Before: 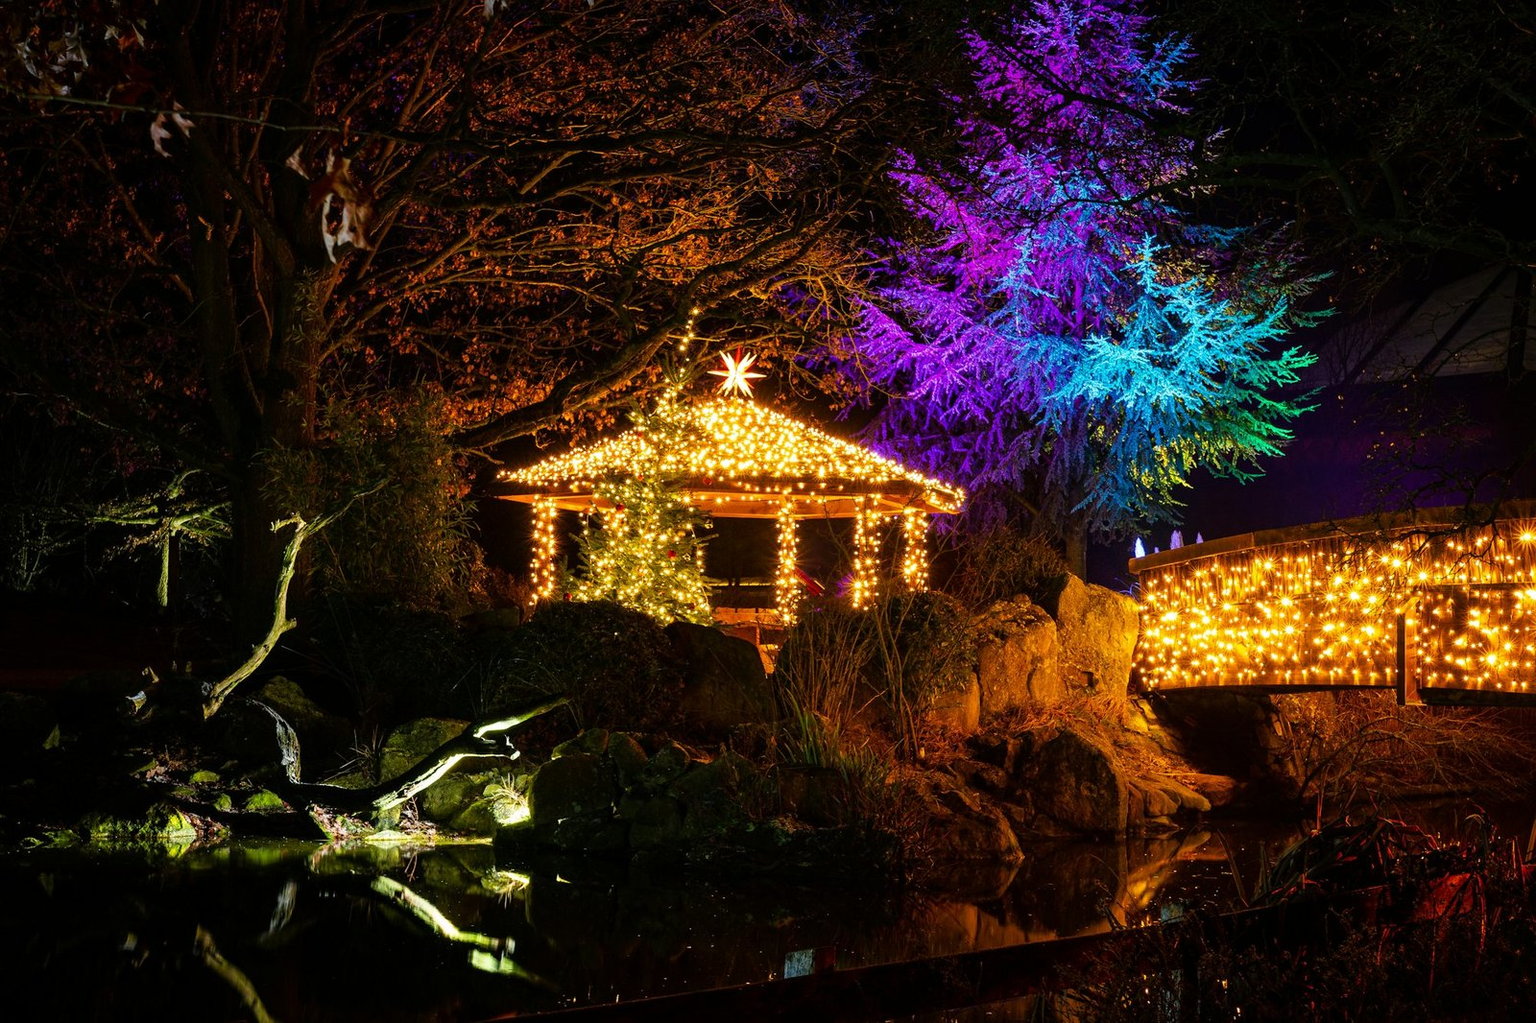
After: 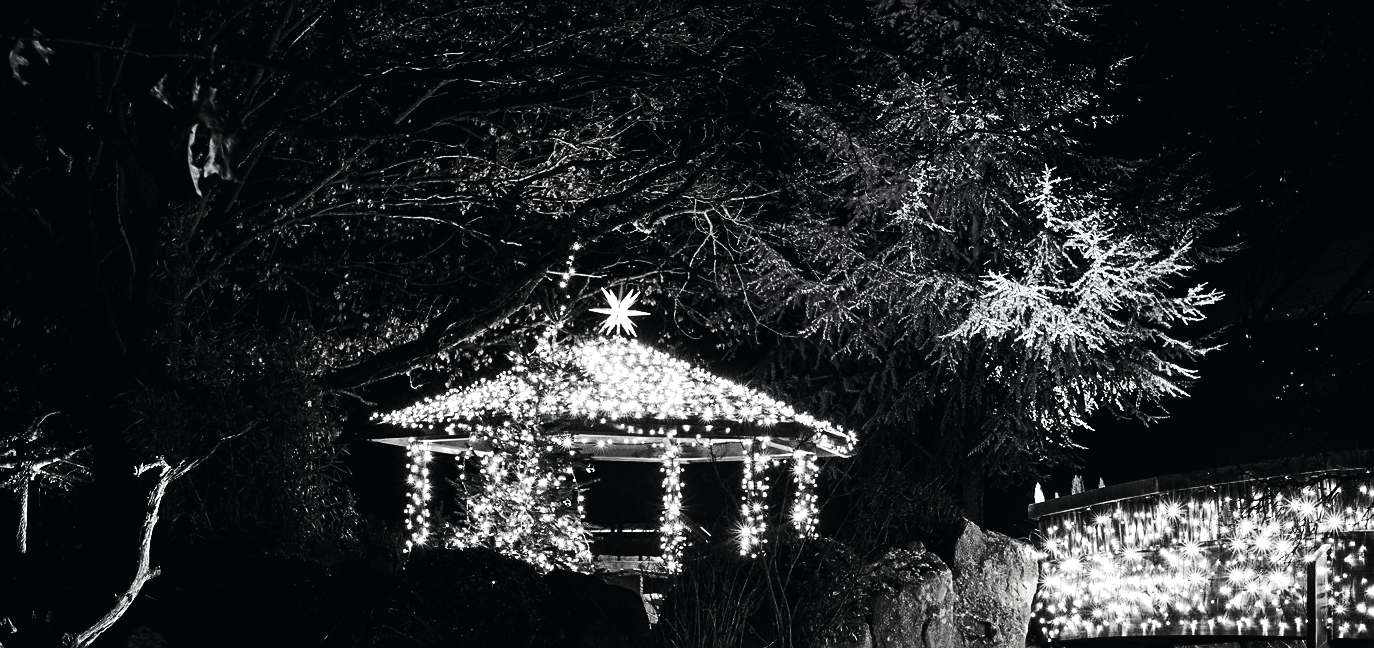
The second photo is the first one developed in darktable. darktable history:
contrast brightness saturation: contrast -0.027, brightness -0.574, saturation -0.984
tone equalizer: -7 EV 0.204 EV, -6 EV 0.144 EV, -5 EV 0.063 EV, -4 EV 0.068 EV, -2 EV -0.016 EV, -1 EV -0.042 EV, +0 EV -0.083 EV, edges refinement/feathering 500, mask exposure compensation -1.57 EV, preserve details no
exposure: exposure 0.769 EV, compensate exposure bias true, compensate highlight preservation false
tone curve: curves: ch0 [(0, 0.012) (0.052, 0.04) (0.107, 0.086) (0.276, 0.265) (0.461, 0.531) (0.718, 0.79) (0.921, 0.909) (0.999, 0.951)]; ch1 [(0, 0) (0.339, 0.298) (0.402, 0.363) (0.444, 0.415) (0.485, 0.469) (0.494, 0.493) (0.504, 0.501) (0.525, 0.534) (0.555, 0.587) (0.594, 0.647) (1, 1)]; ch2 [(0, 0) (0.48, 0.48) (0.504, 0.5) (0.535, 0.557) (0.581, 0.623) (0.649, 0.683) (0.824, 0.815) (1, 1)], color space Lab, independent channels, preserve colors none
sharpen: on, module defaults
crop and rotate: left 9.26%, top 7.335%, right 4.858%, bottom 31.863%
